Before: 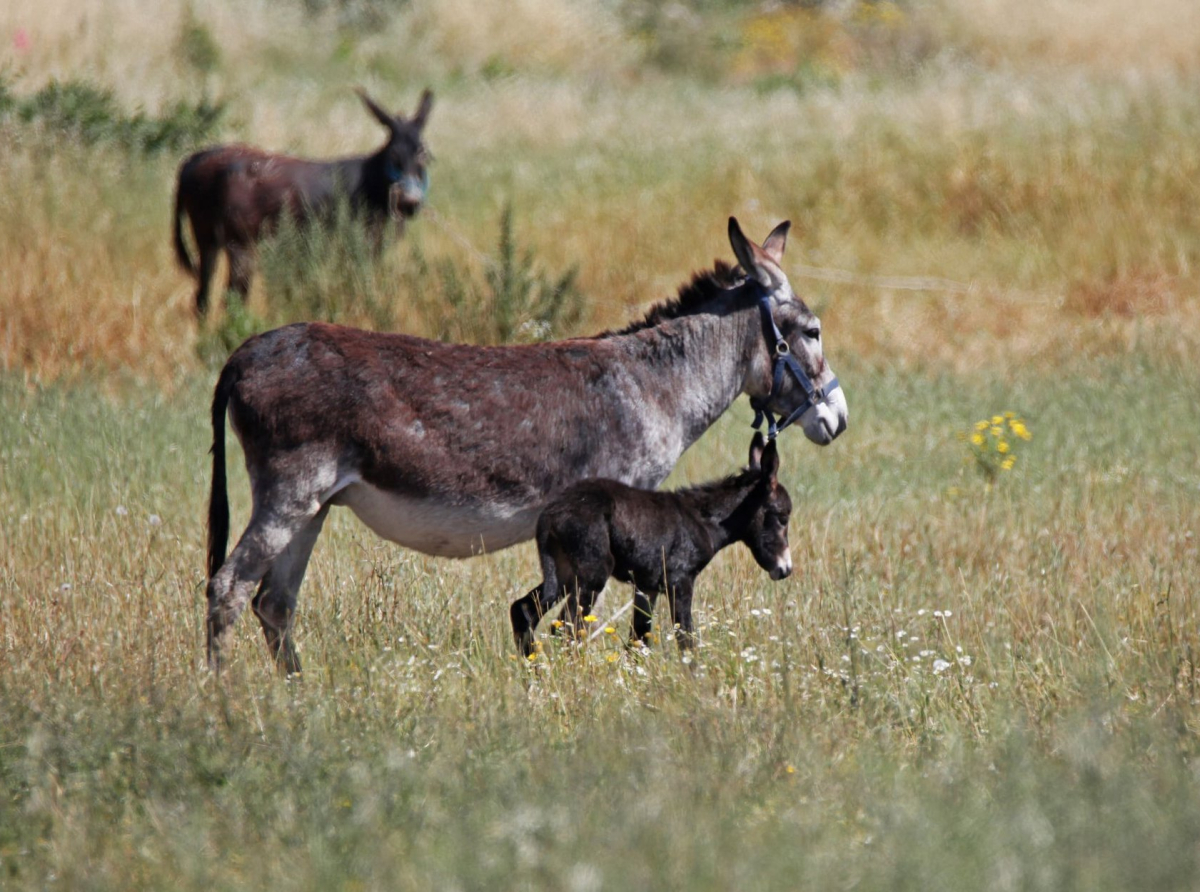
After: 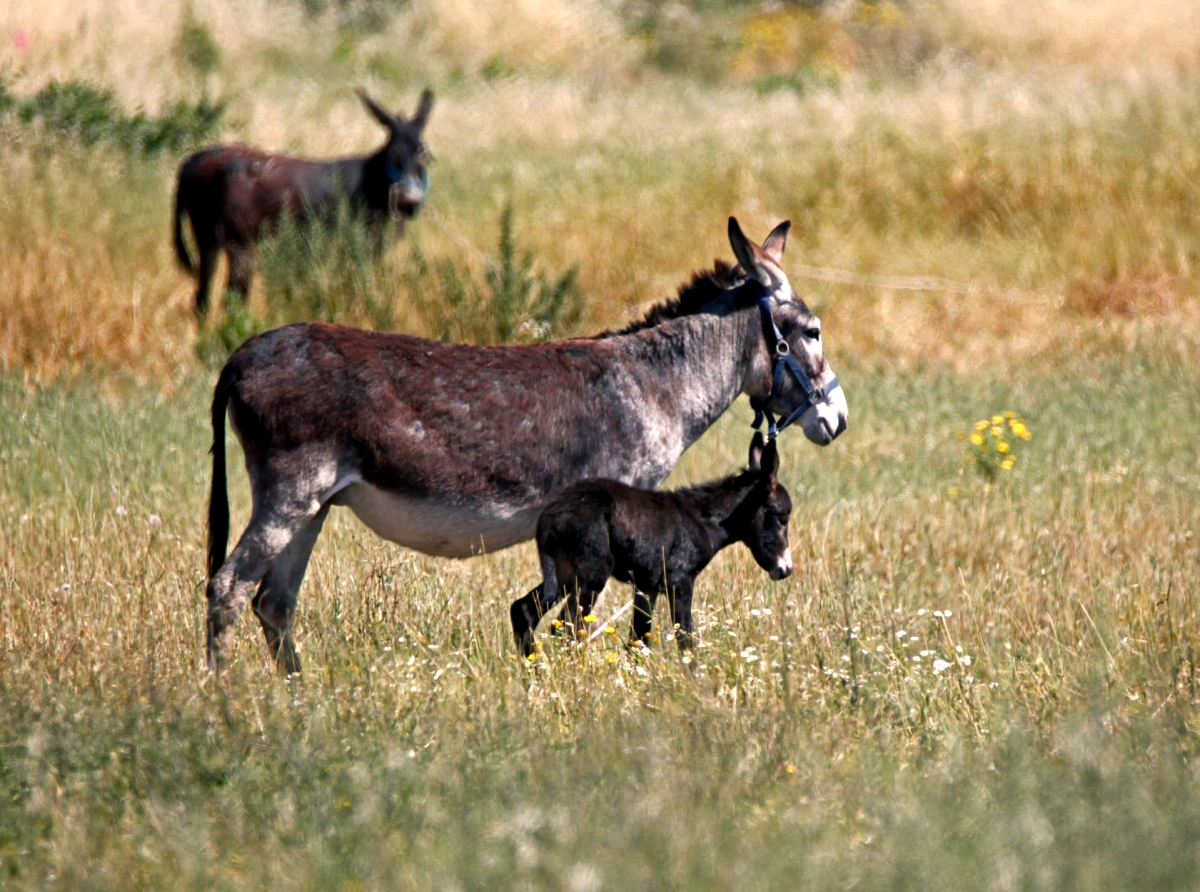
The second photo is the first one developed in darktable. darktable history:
color balance rgb: shadows lift › chroma 2%, shadows lift › hue 185.64°, power › luminance 1.48%, highlights gain › chroma 3%, highlights gain › hue 54.51°, global offset › luminance -0.4%, perceptual saturation grading › highlights -18.47%, perceptual saturation grading › mid-tones 6.62%, perceptual saturation grading › shadows 28.22%, perceptual brilliance grading › highlights 15.68%, perceptual brilliance grading › shadows -14.29%, global vibrance 25.96%, contrast 6.45%
rgb levels: preserve colors max RGB
